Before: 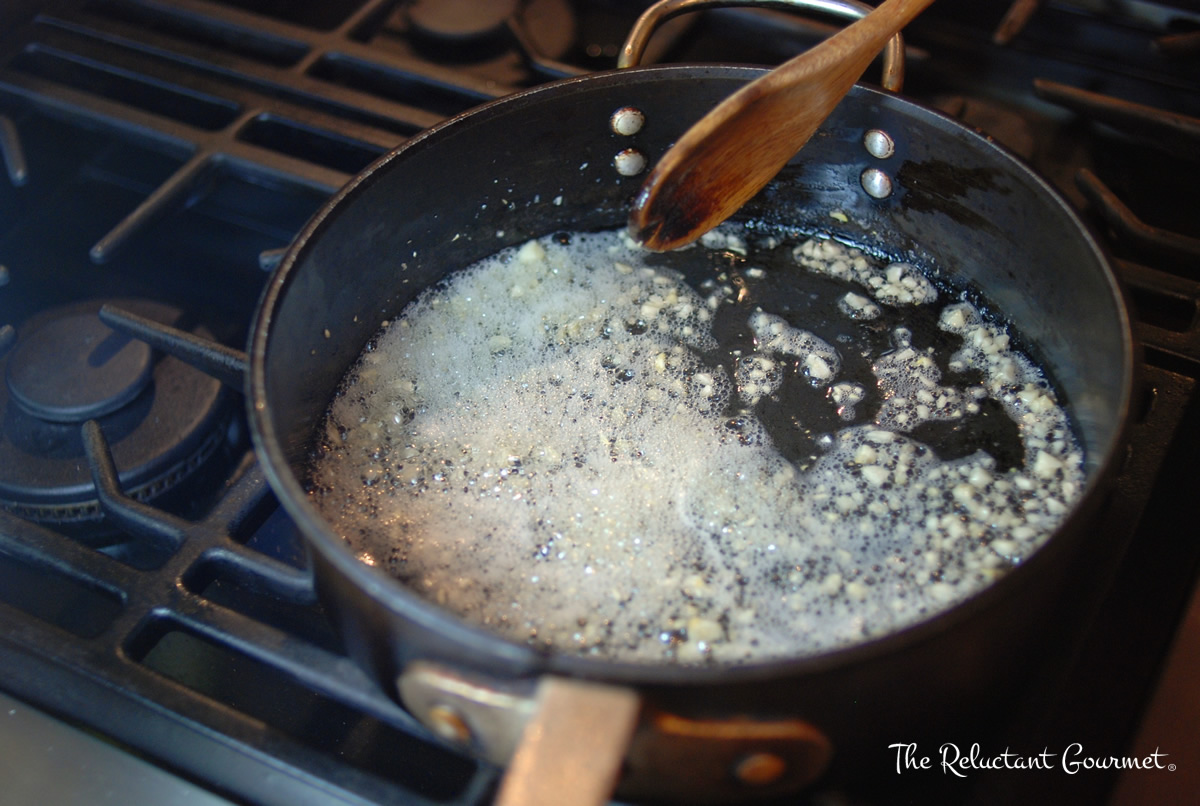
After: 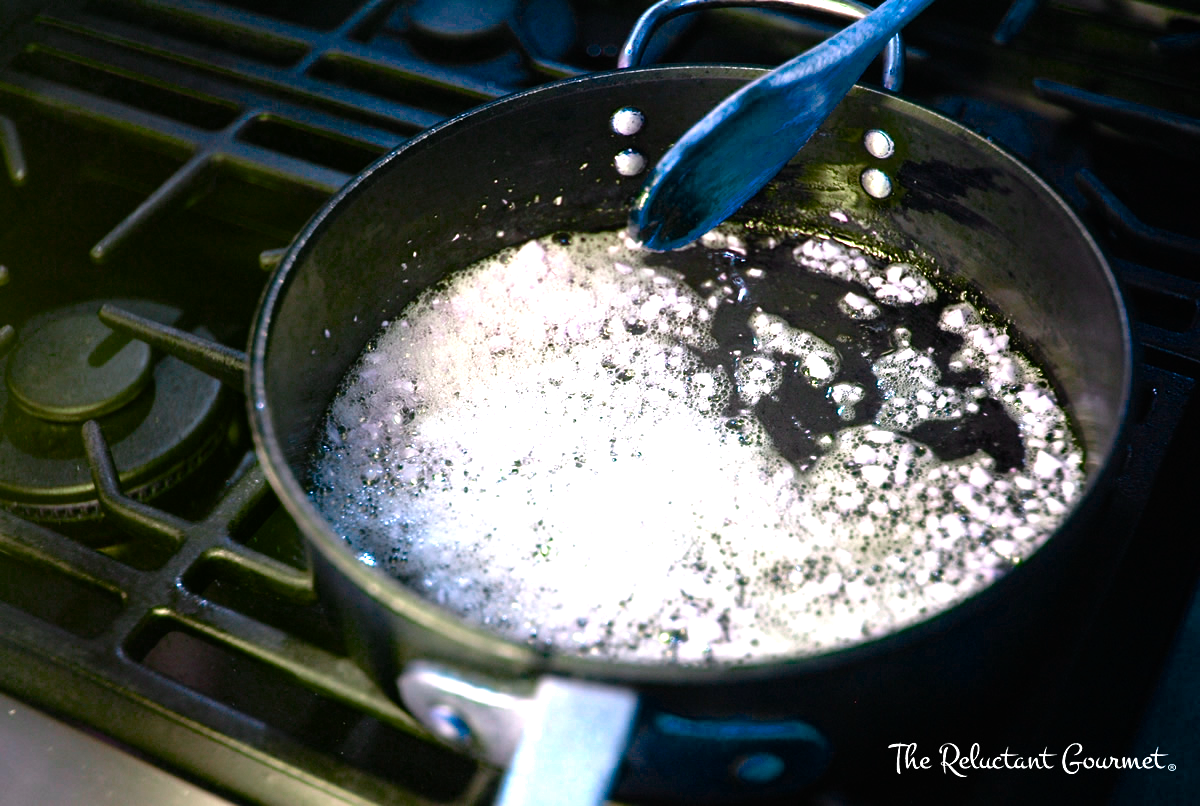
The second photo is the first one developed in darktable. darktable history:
color balance rgb: perceptual saturation grading › global saturation 27.591%, perceptual saturation grading › highlights -25.327%, perceptual saturation grading › shadows 24.988%, hue shift -149.7°, contrast 35.051%, saturation formula JzAzBz (2021)
exposure: exposure 0.636 EV, compensate highlight preservation false
